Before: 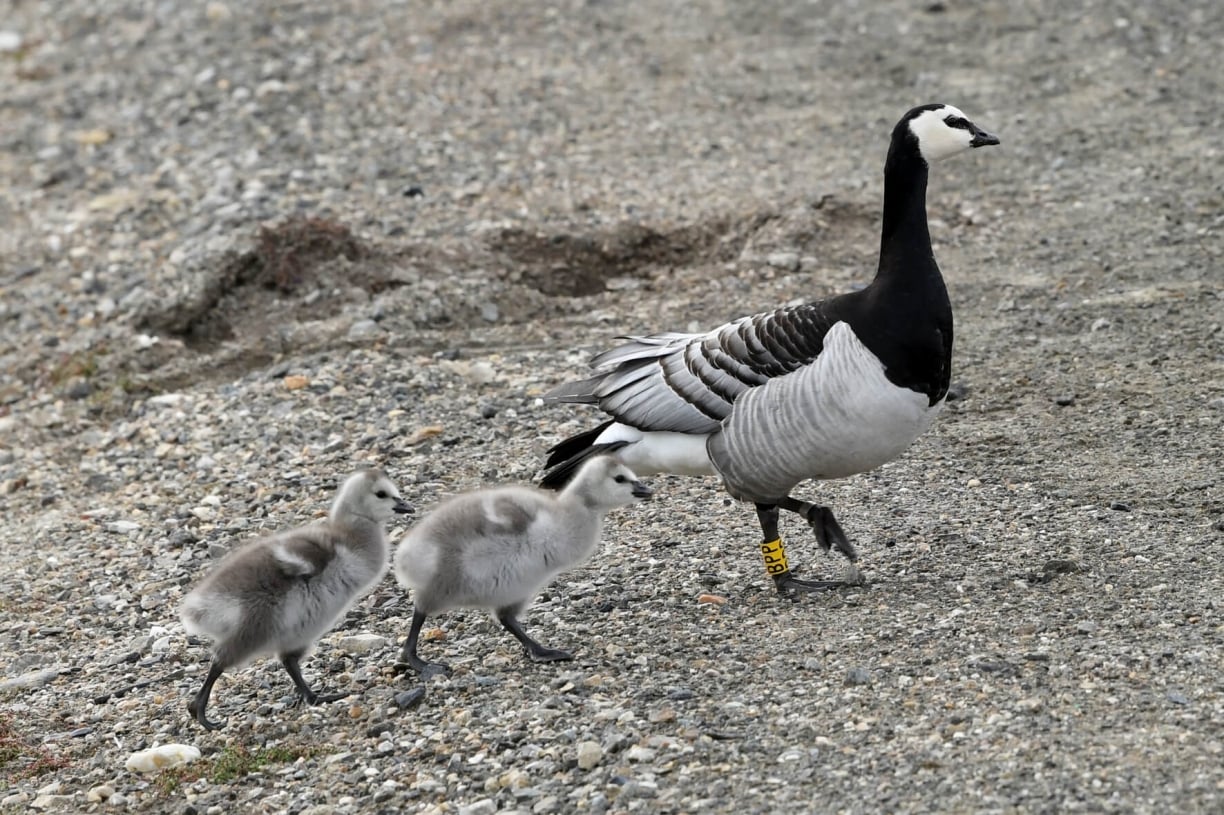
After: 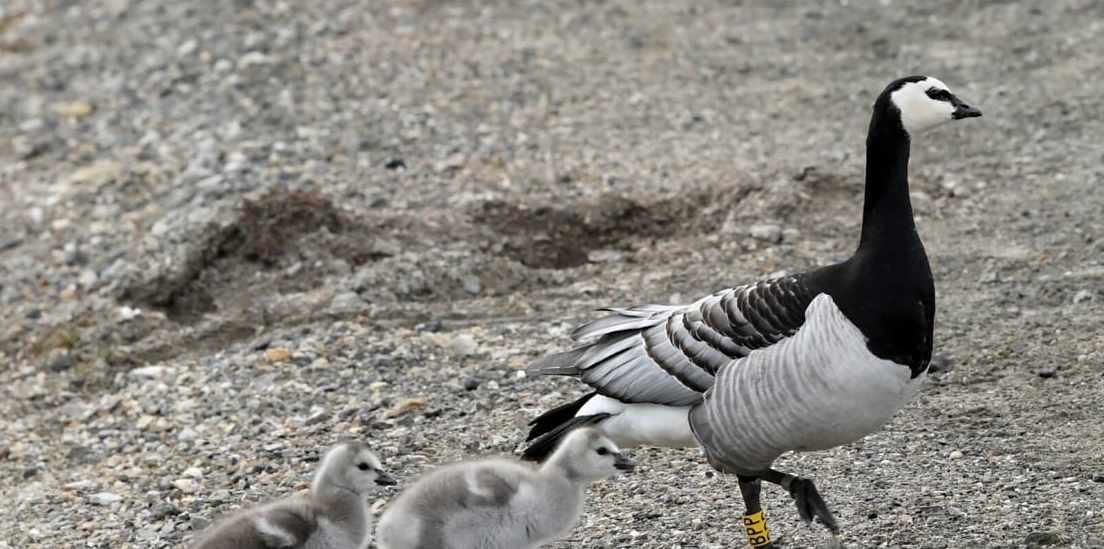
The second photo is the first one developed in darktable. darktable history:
crop: left 1.509%, top 3.452%, right 7.696%, bottom 28.452%
sharpen: radius 5.325, amount 0.312, threshold 26.433
